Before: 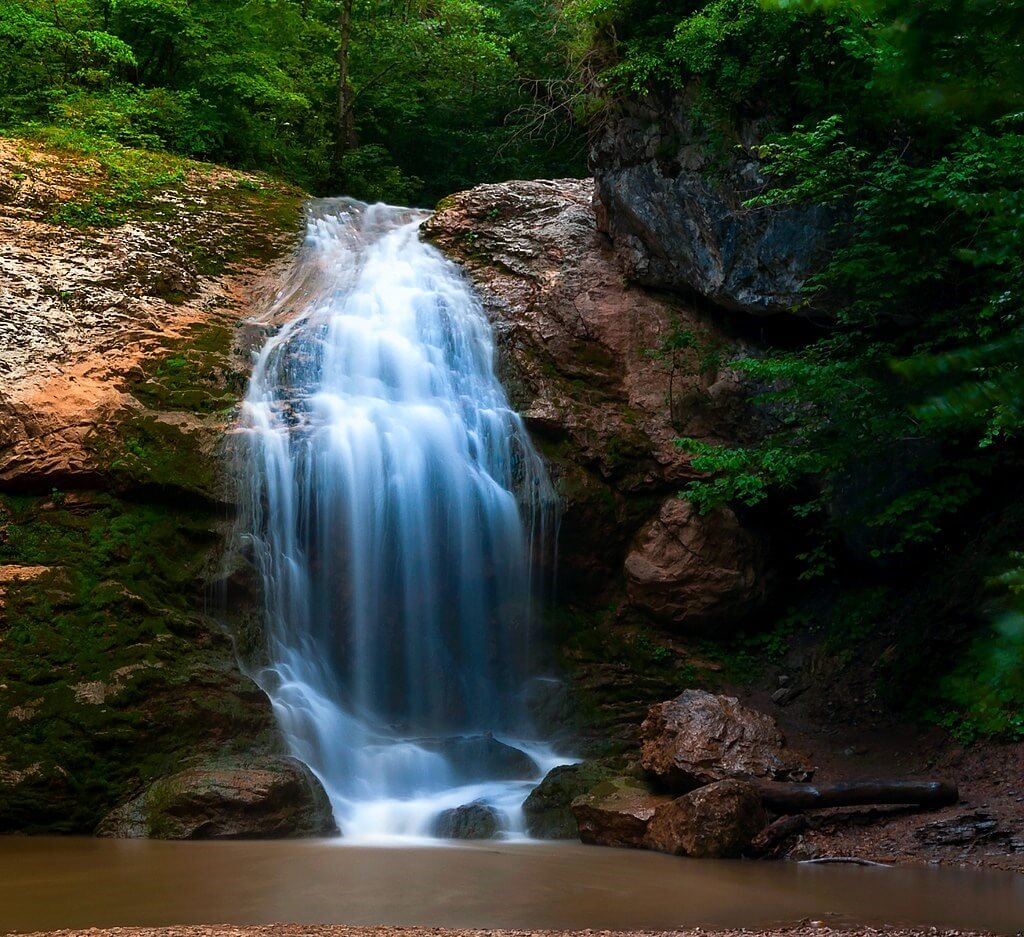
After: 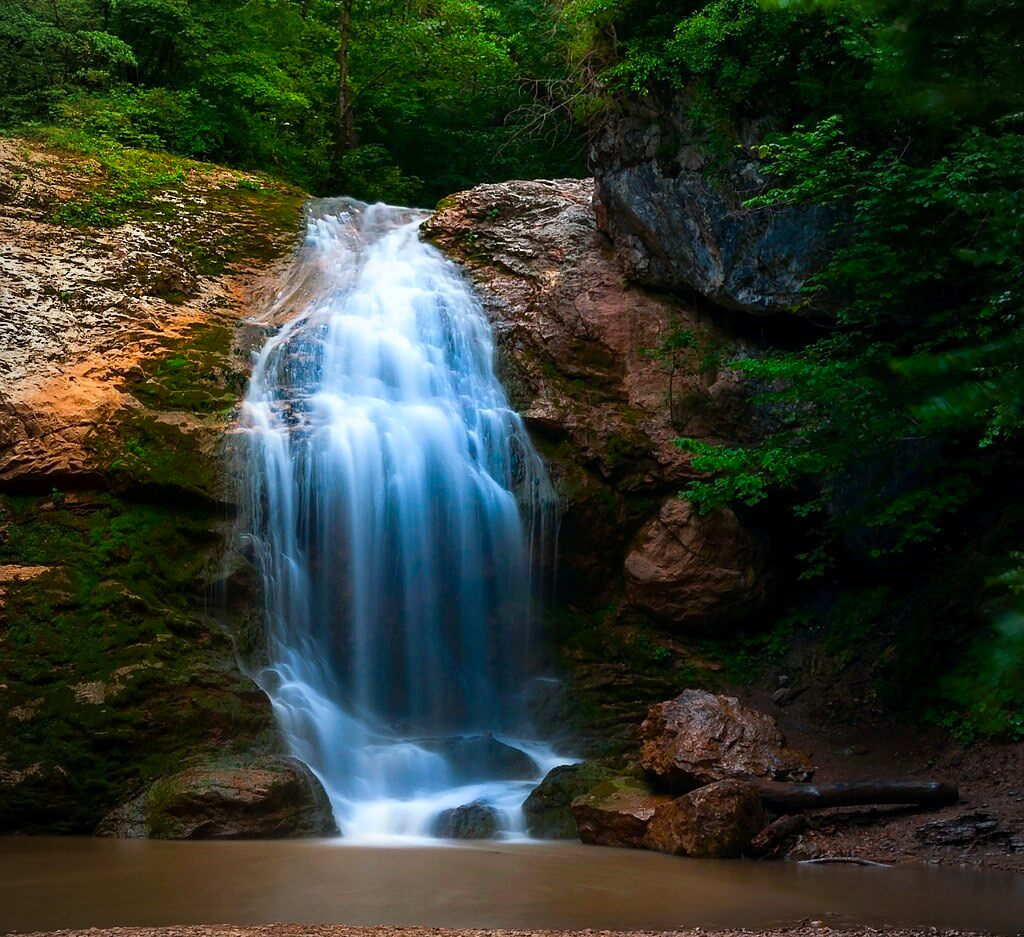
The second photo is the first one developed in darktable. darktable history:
color balance: output saturation 120%
vignetting: fall-off radius 60.65%
